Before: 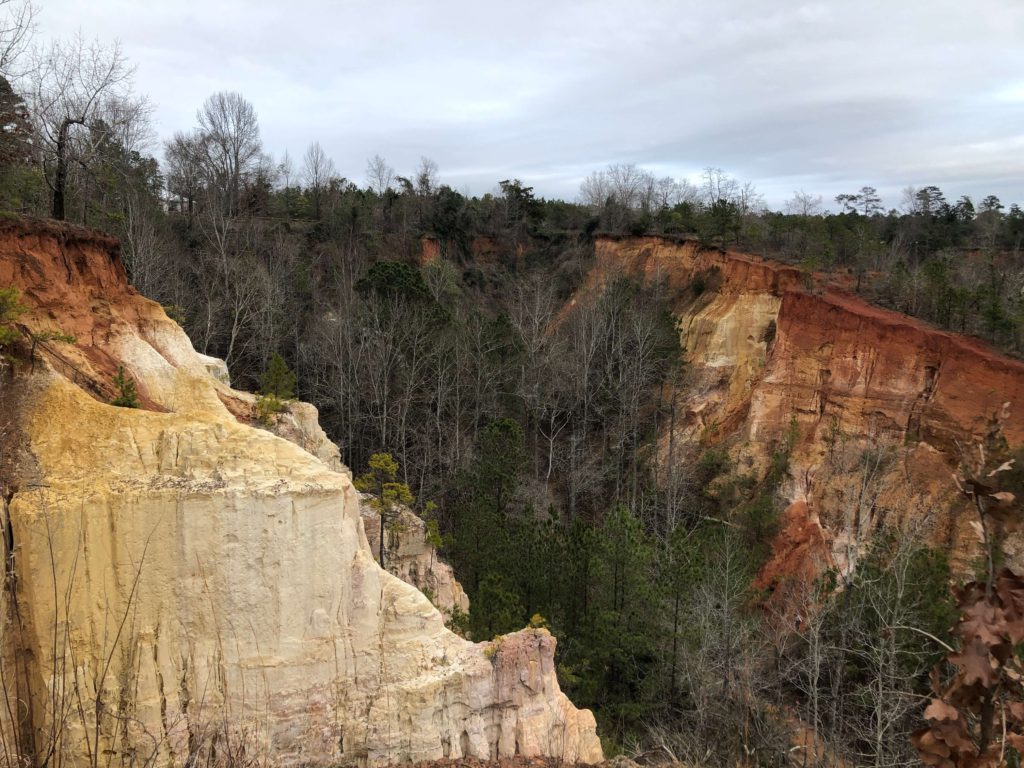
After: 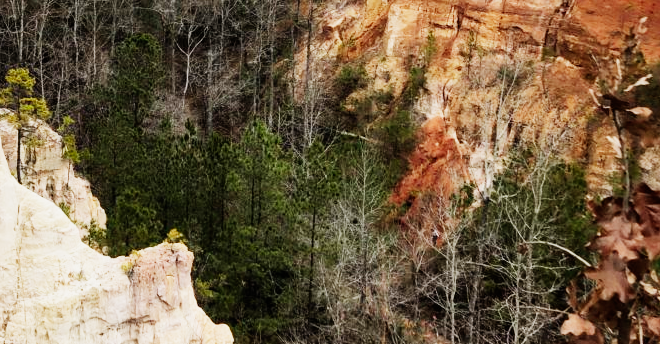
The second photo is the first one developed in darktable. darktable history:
exposure: exposure 1.137 EV, compensate highlight preservation false
sigmoid: contrast 1.8, skew -0.2, preserve hue 0%, red attenuation 0.1, red rotation 0.035, green attenuation 0.1, green rotation -0.017, blue attenuation 0.15, blue rotation -0.052, base primaries Rec2020
crop and rotate: left 35.509%, top 50.238%, bottom 4.934%
